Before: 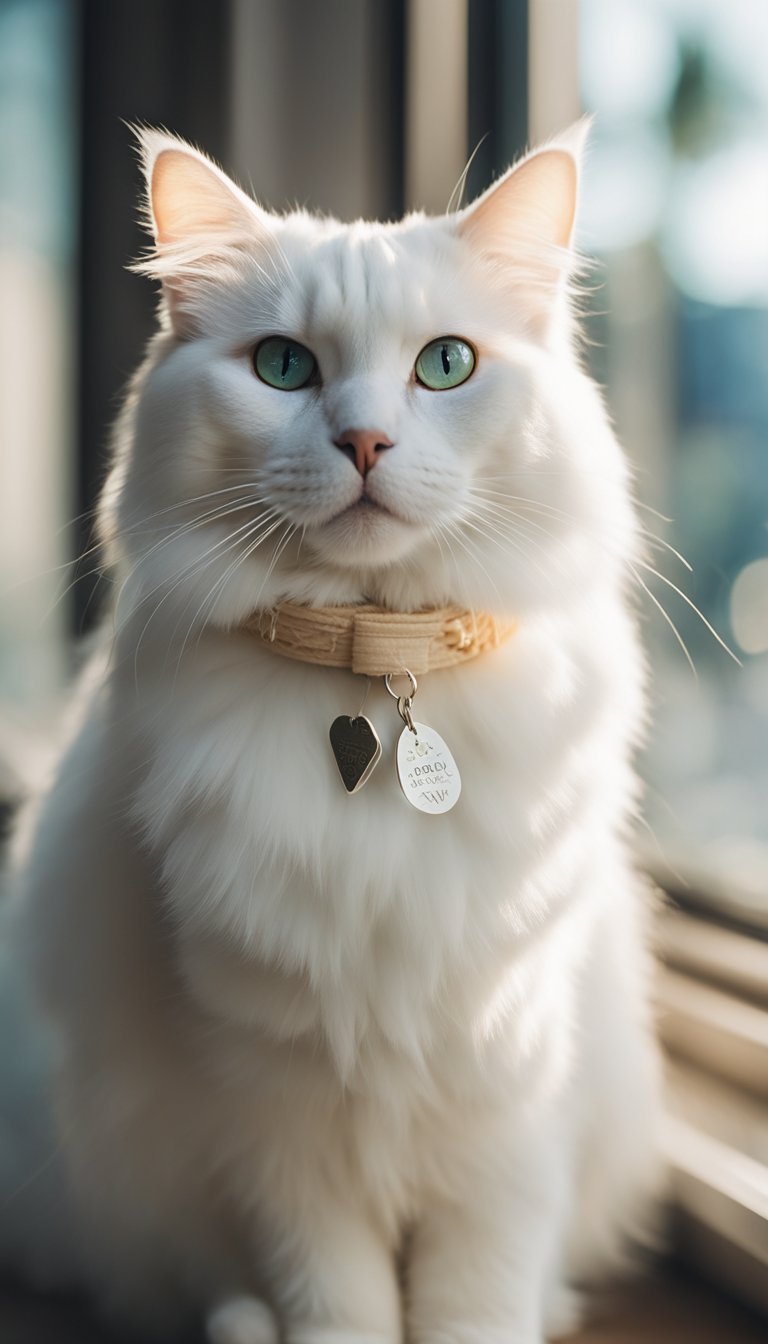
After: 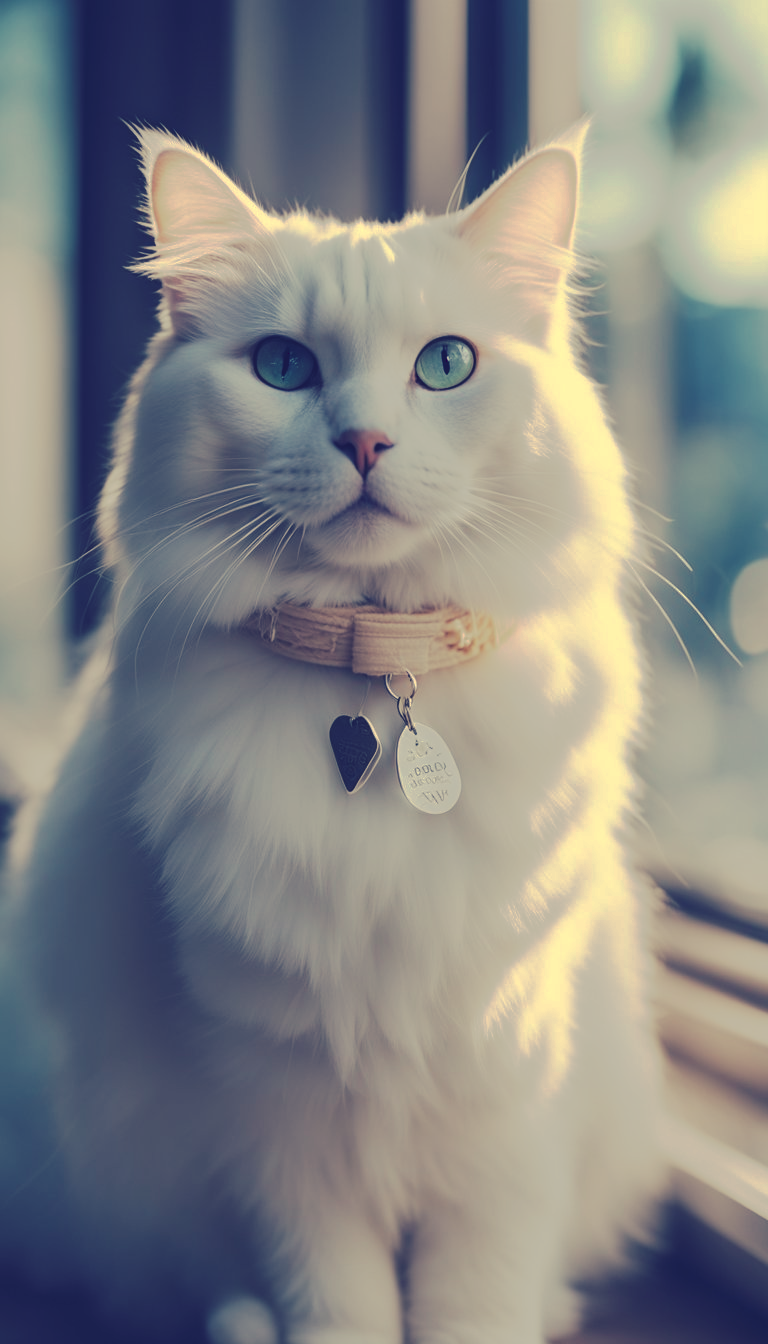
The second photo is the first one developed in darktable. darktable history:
tone curve: curves: ch0 [(0, 0) (0.003, 0.098) (0.011, 0.099) (0.025, 0.103) (0.044, 0.114) (0.069, 0.13) (0.1, 0.142) (0.136, 0.161) (0.177, 0.189) (0.224, 0.224) (0.277, 0.266) (0.335, 0.32) (0.399, 0.38) (0.468, 0.45) (0.543, 0.522) (0.623, 0.598) (0.709, 0.669) (0.801, 0.731) (0.898, 0.786) (1, 1)], preserve colors none
color look up table: target L [95.8, 93.35, 91.09, 87.12, 81.85, 75.56, 72.25, 69.44, 68.95, 55.83, 45.18, 43.83, 11.07, 203.96, 84.85, 69.45, 61.87, 60.16, 50.34, 46.96, 45.82, 42.29, 22.12, 19.06, 88.31, 87.41, 70.68, 67.22, 67.11, 57.99, 62.49, 49.65, 48.88, 46.67, 41.78, 46.45, 33.78, 26.05, 33.43, 14.07, 10.93, 4.063, 80.8, 79.81, 57.98, 53.17, 45.21, 34.93, 29.03], target a [-10.29, -20.25, -38.34, -63.63, -80.32, -66.77, -66.56, -31.31, -7.136, -48.88, -24.08, -29.37, 8.266, 0, 1.695, 27.18, 43.9, 12.46, 64.86, 36.21, 33.83, 65.07, 5.363, 43.38, -1.447, 20.28, 32.56, 40.83, 21.41, 68.32, 0.732, 76.34, 27.7, 69.55, 0.292, 61.11, 21.25, 45.55, 58.06, 48.26, 38.07, 35.19, -61.11, -42.44, -24.84, -11.26, -20.56, -6.241, 3.535], target b [35.34, 79.49, 61.19, 28.57, 47.26, 28.52, 54.48, 10.21, 39.78, 33.69, 16, -0.611, -34, -0.003, 34.23, 37.05, 12.26, 17.24, 16.23, 23.32, -8.468, -1.034, -17.36, -15.94, 15.77, 8.663, 4.906, -4.339, -16.25, -32.54, 1.413, -16.75, -37.26, -47.91, -49.74, -20.98, -33.19, -77.87, -43.52, -71.88, -39.81, -51.46, 2.585, 0.496, -31.64, -17.58, -20.25, -19.91, -40.41], num patches 49
